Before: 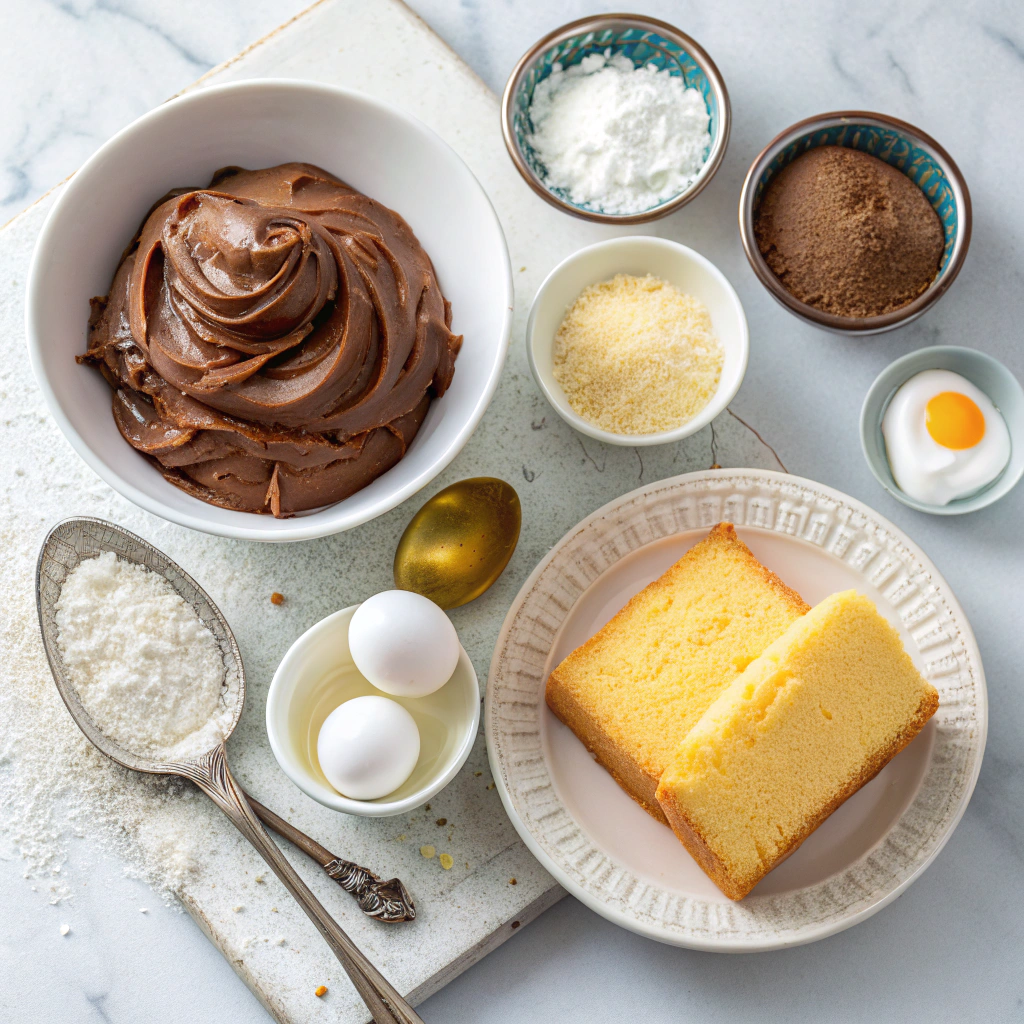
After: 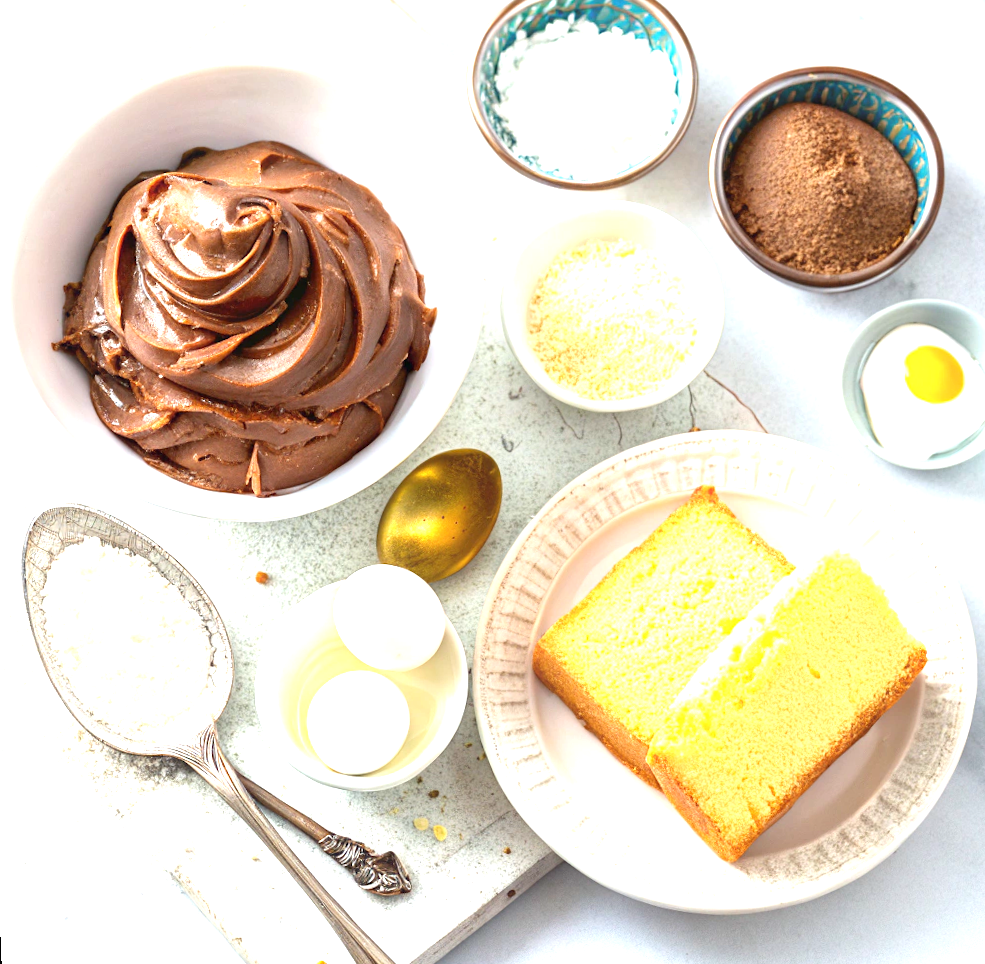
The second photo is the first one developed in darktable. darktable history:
rotate and perspective: rotation -2.12°, lens shift (vertical) 0.009, lens shift (horizontal) -0.008, automatic cropping original format, crop left 0.036, crop right 0.964, crop top 0.05, crop bottom 0.959
exposure: black level correction 0, exposure 1.388 EV, compensate exposure bias true, compensate highlight preservation false
